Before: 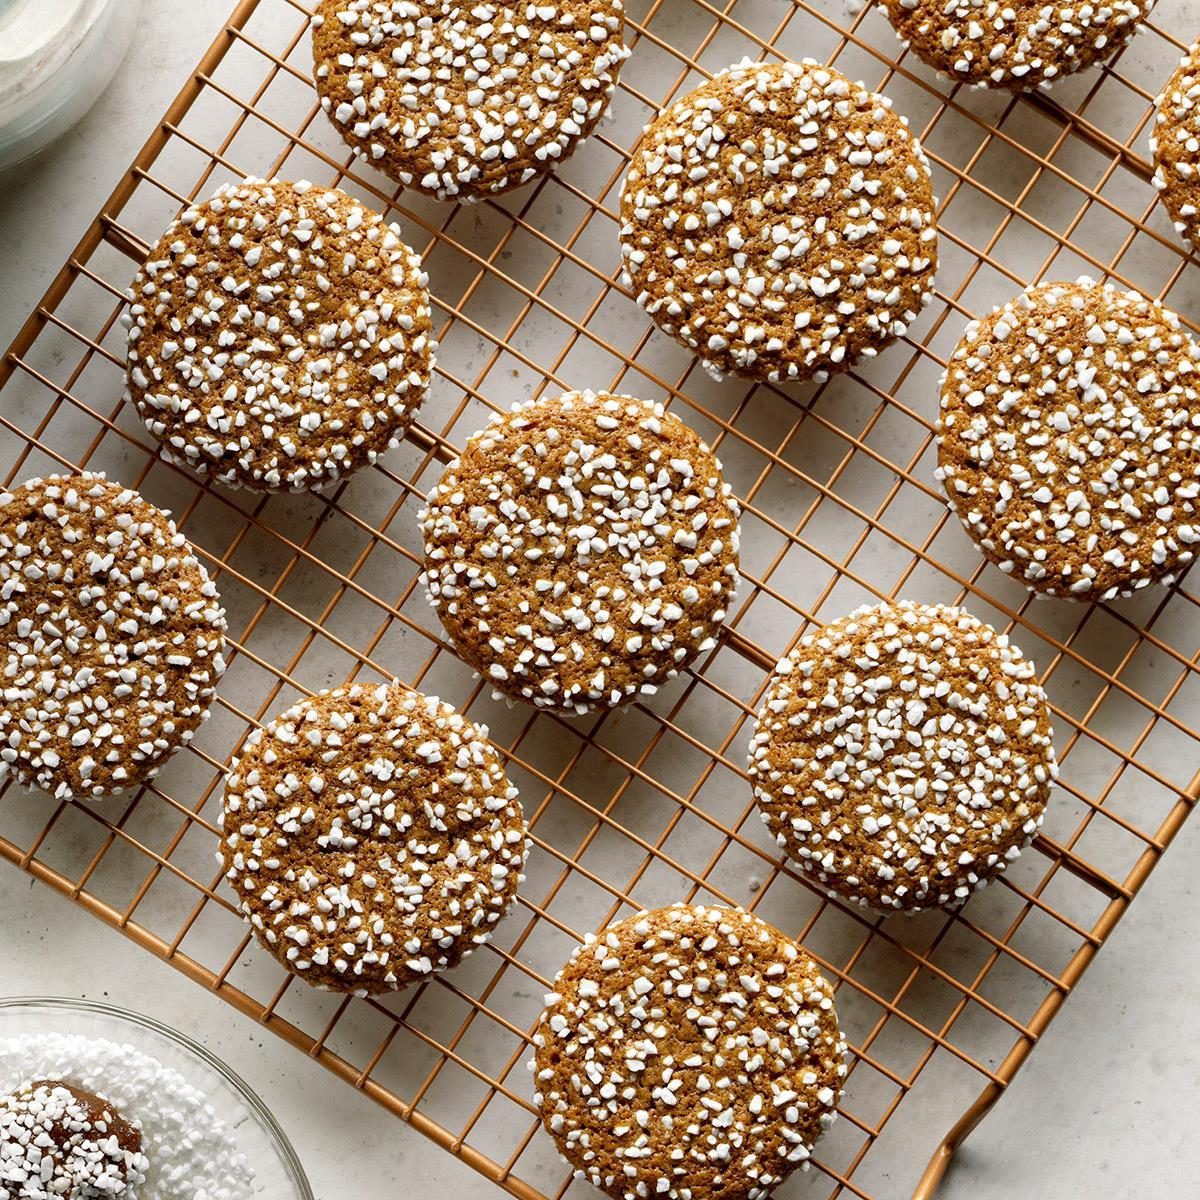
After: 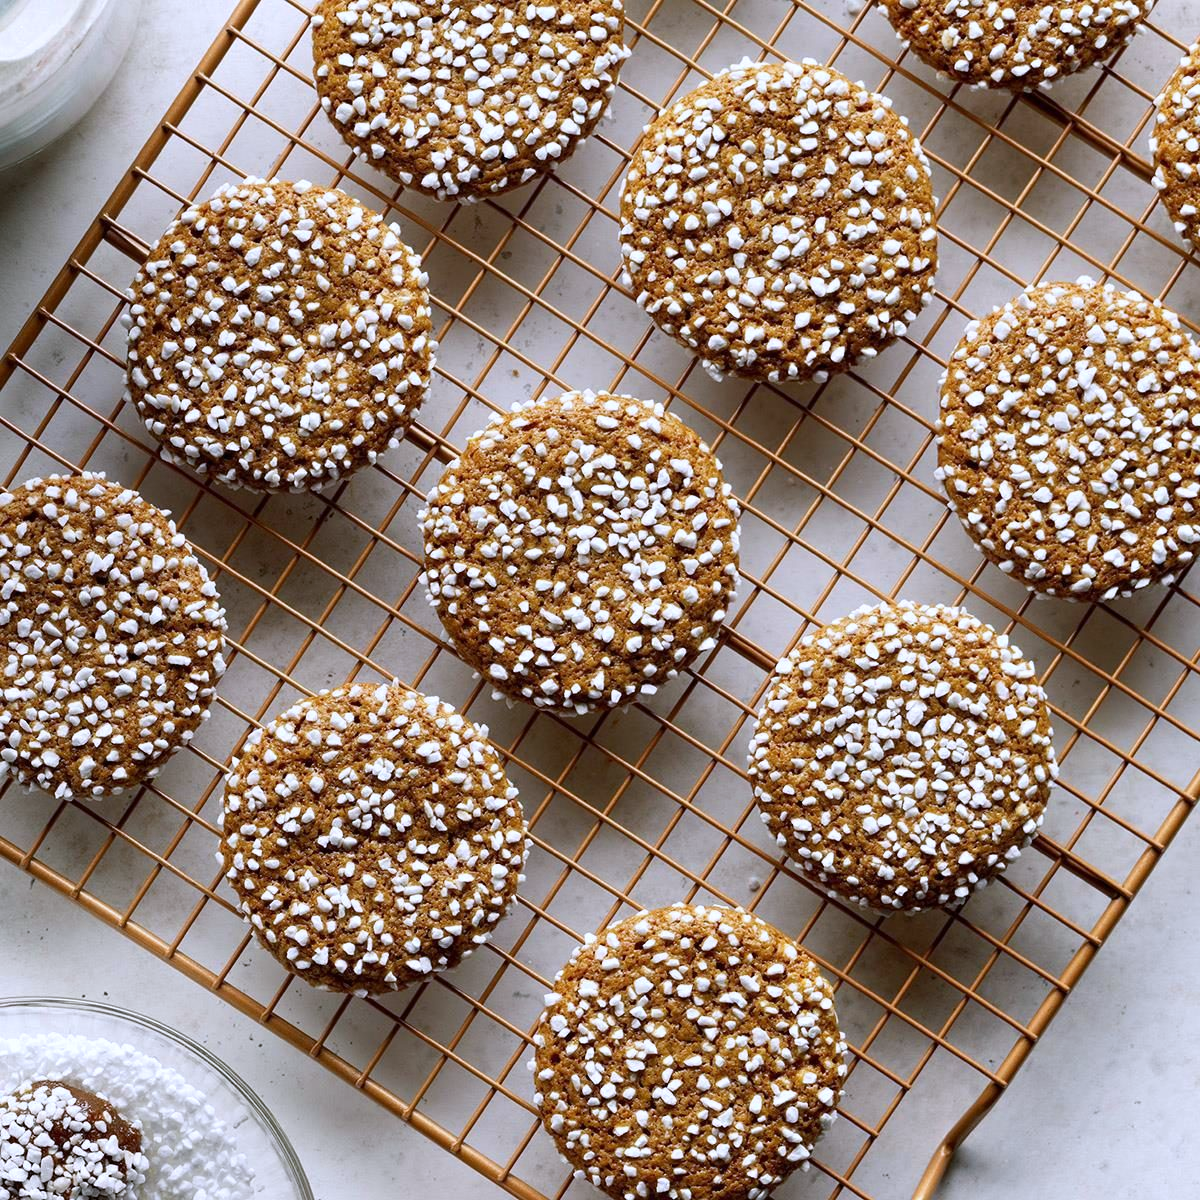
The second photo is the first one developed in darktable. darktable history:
contrast brightness saturation: contrast 0.05
white balance: red 0.967, blue 1.119, emerald 0.756
